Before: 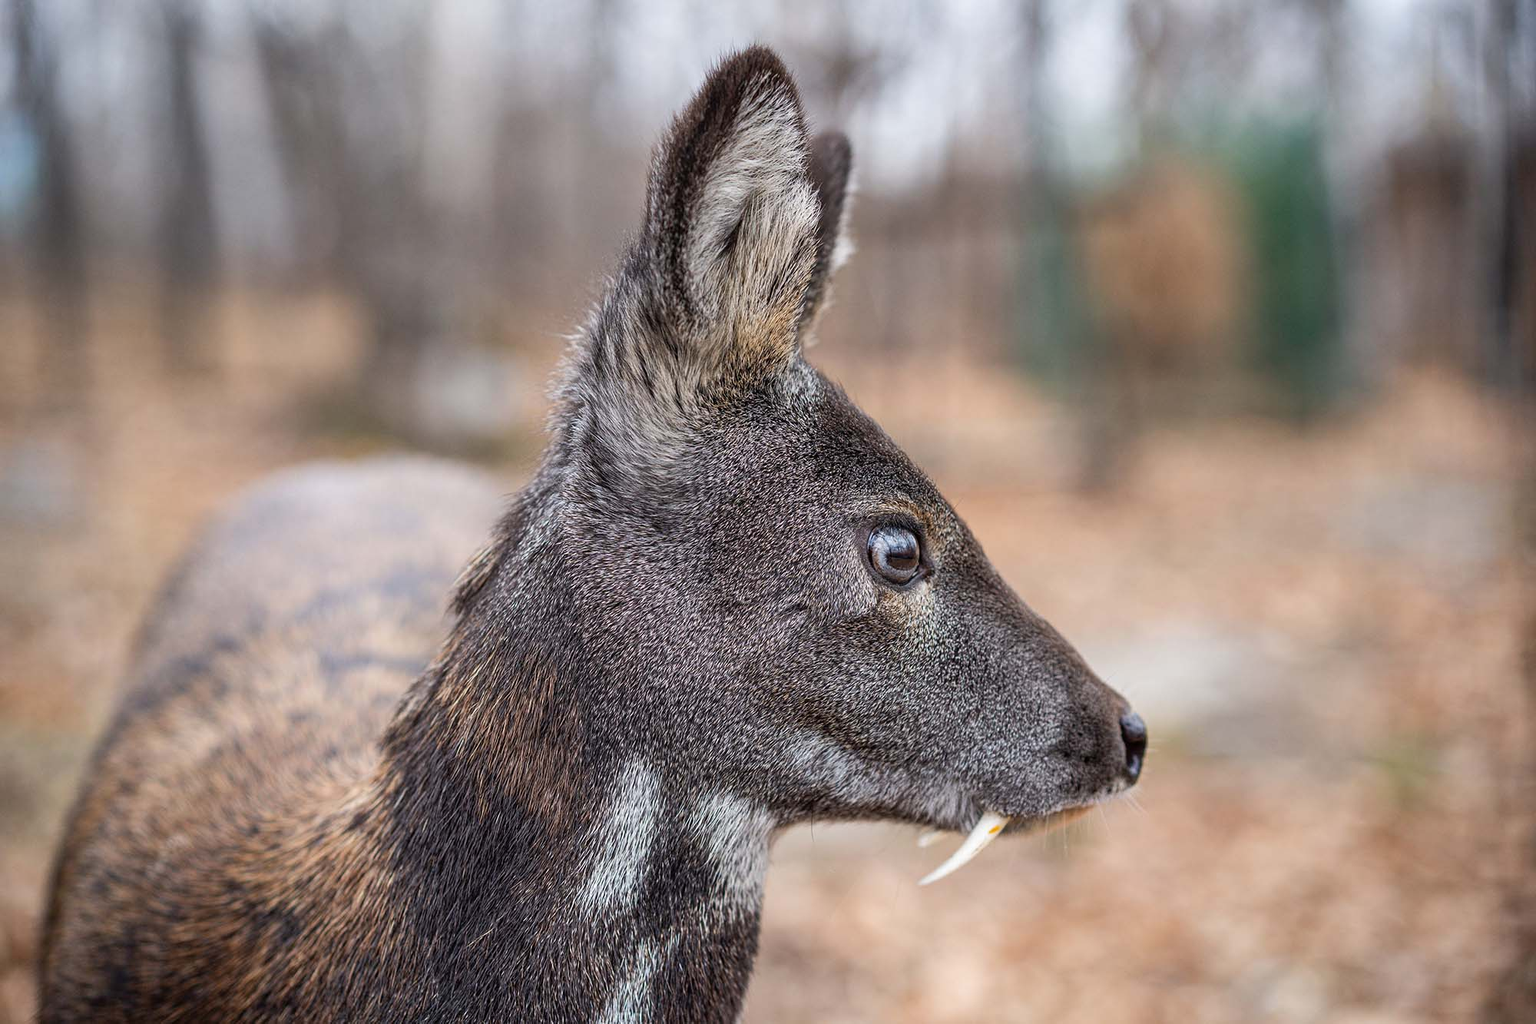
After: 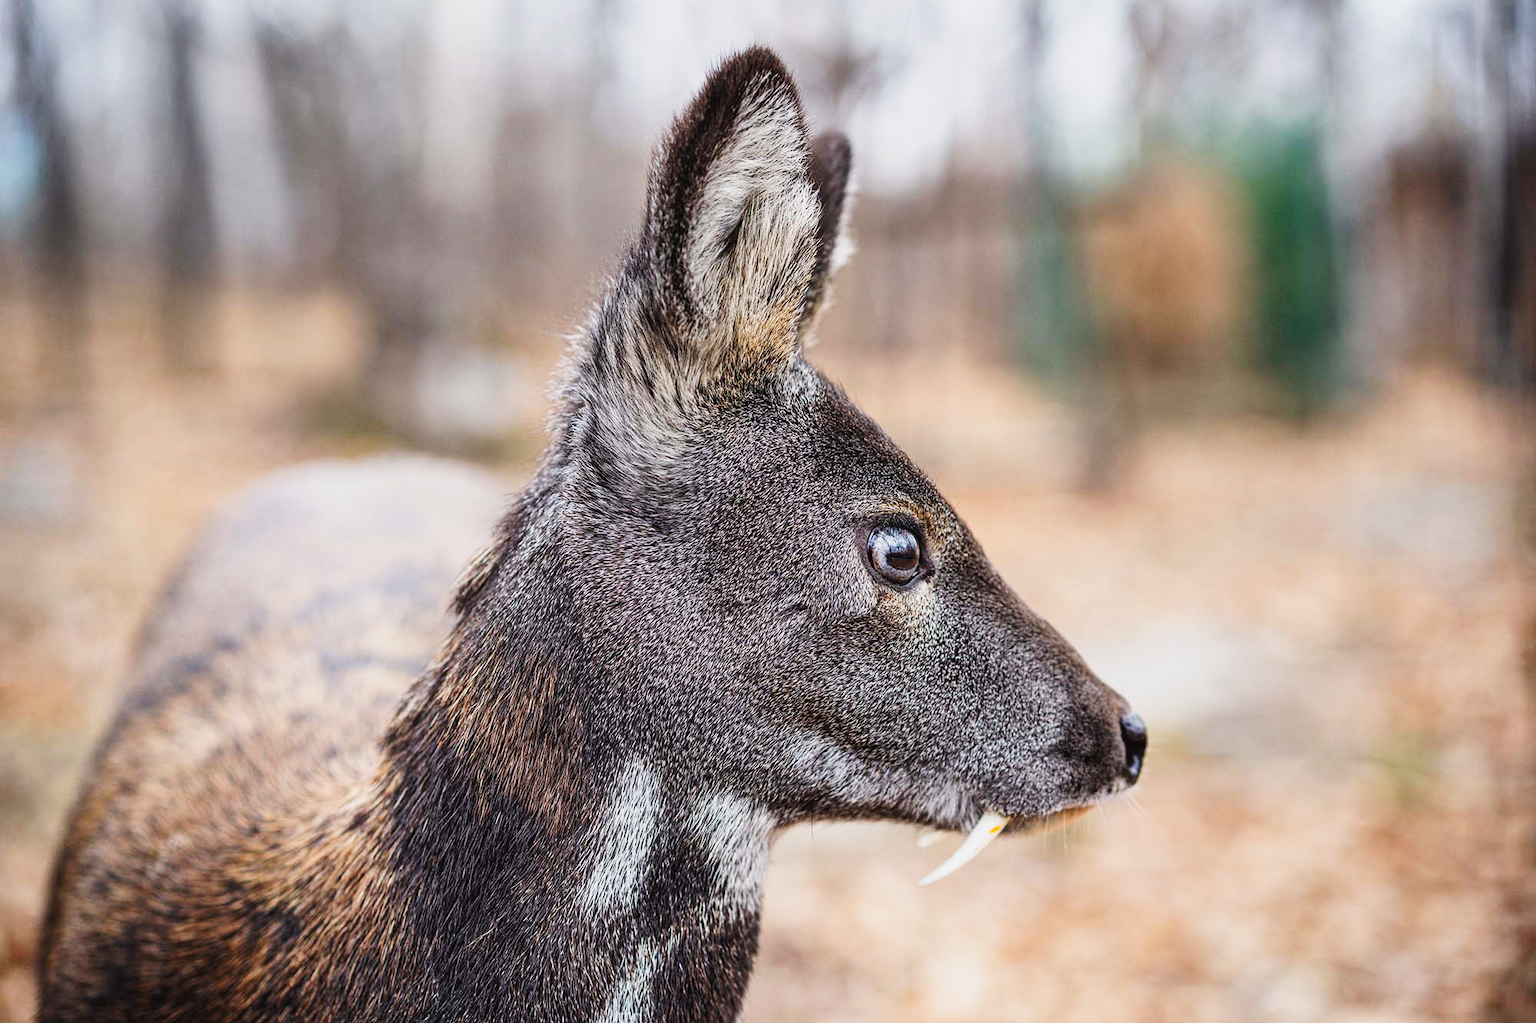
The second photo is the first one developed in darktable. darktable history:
tone curve: curves: ch0 [(0, 0.026) (0.058, 0.049) (0.246, 0.214) (0.437, 0.498) (0.55, 0.644) (0.657, 0.767) (0.822, 0.9) (1, 0.961)]; ch1 [(0, 0) (0.346, 0.307) (0.408, 0.369) (0.453, 0.457) (0.476, 0.489) (0.502, 0.493) (0.521, 0.515) (0.537, 0.531) (0.612, 0.641) (0.676, 0.728) (1, 1)]; ch2 [(0, 0) (0.346, 0.34) (0.434, 0.46) (0.485, 0.494) (0.5, 0.494) (0.511, 0.504) (0.537, 0.551) (0.579, 0.599) (0.625, 0.686) (1, 1)], preserve colors none
color zones: mix 41.05%
